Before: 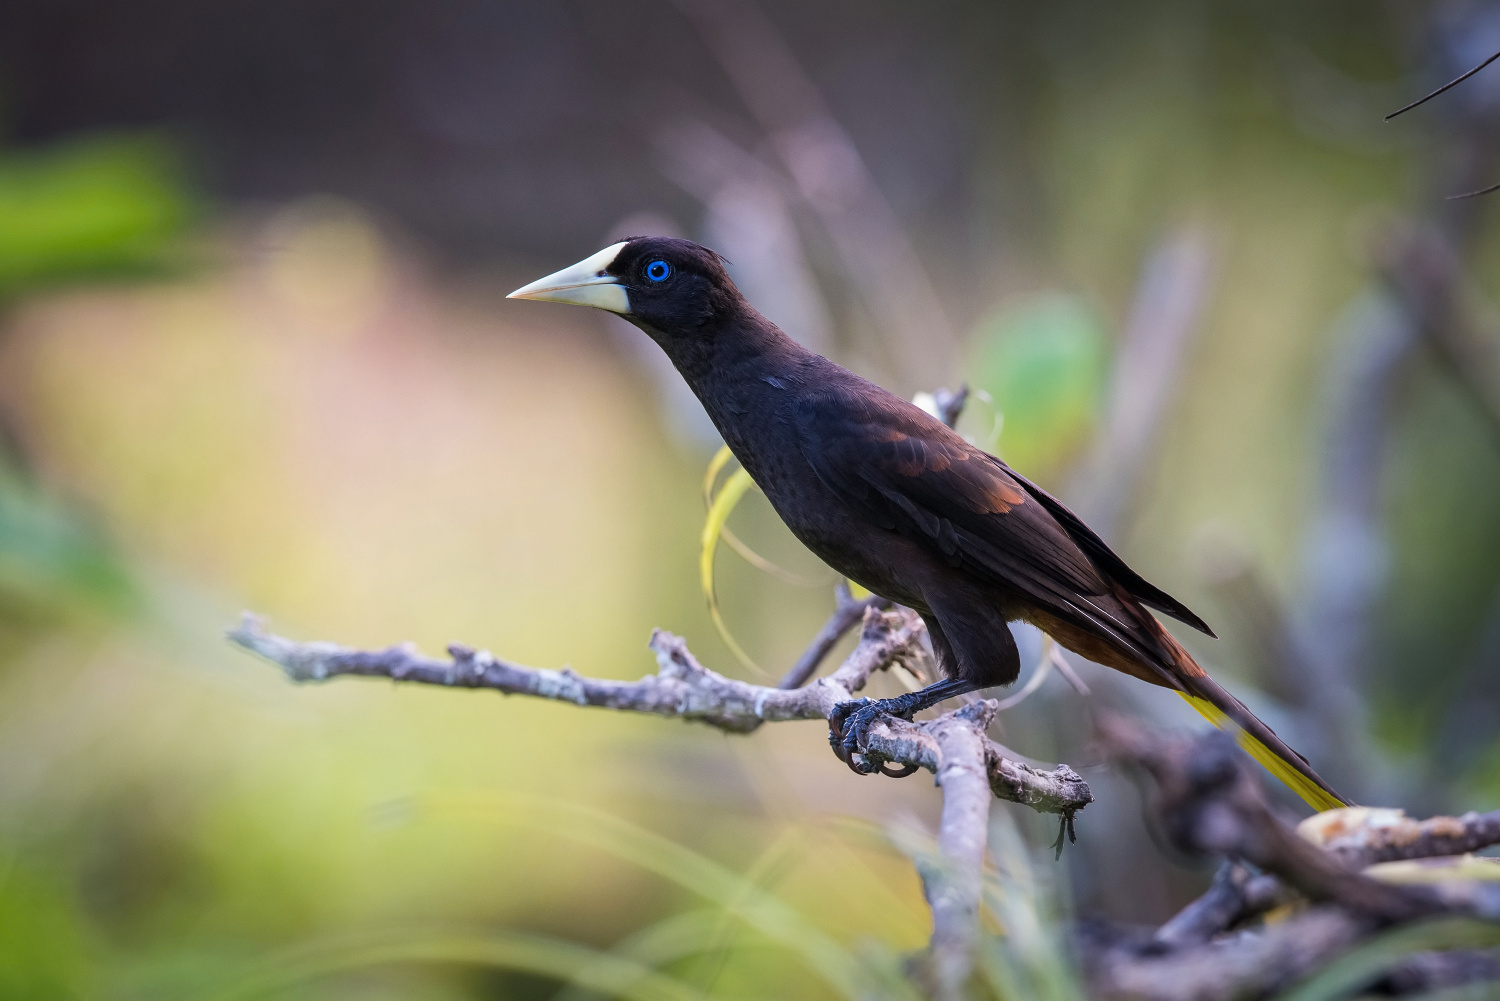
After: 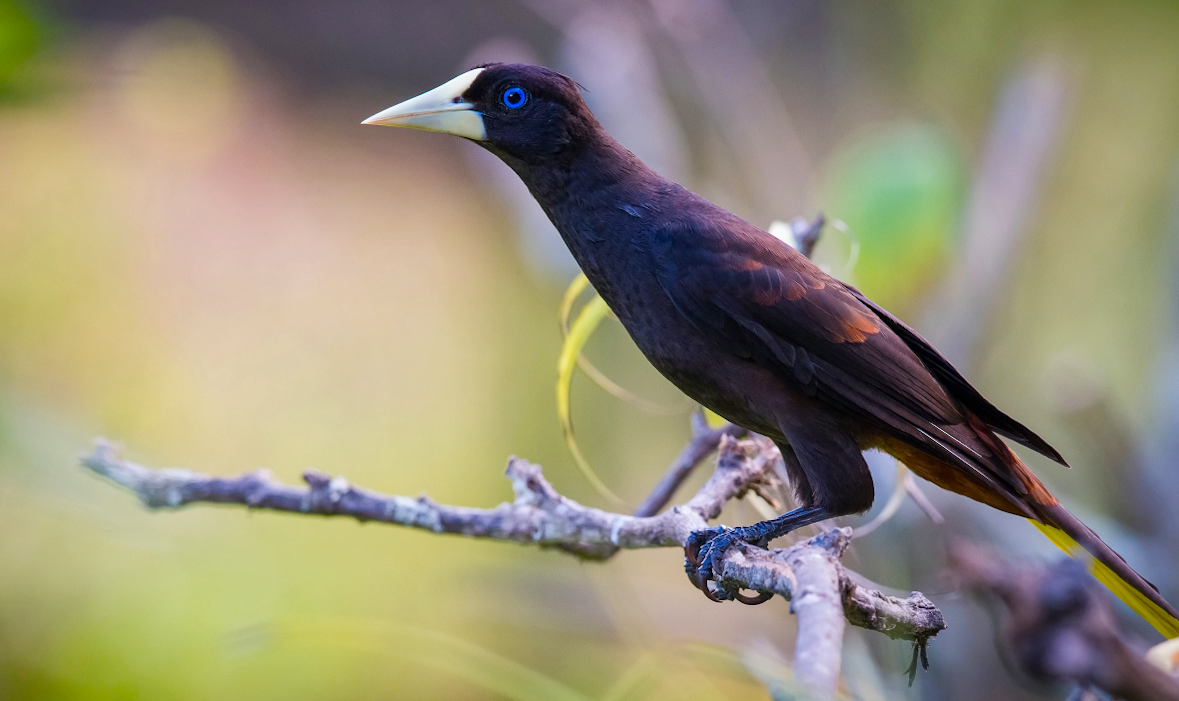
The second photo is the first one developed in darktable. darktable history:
crop: left 9.712%, top 16.928%, right 10.845%, bottom 12.332%
rotate and perspective: rotation 0.174°, lens shift (vertical) 0.013, lens shift (horizontal) 0.019, shear 0.001, automatic cropping original format, crop left 0.007, crop right 0.991, crop top 0.016, crop bottom 0.997
shadows and highlights: shadows 20.91, highlights -35.45, soften with gaussian
color balance rgb: perceptual saturation grading › global saturation 35%, perceptual saturation grading › highlights -30%, perceptual saturation grading › shadows 35%, perceptual brilliance grading › global brilliance 3%, perceptual brilliance grading › highlights -3%, perceptual brilliance grading › shadows 3%
